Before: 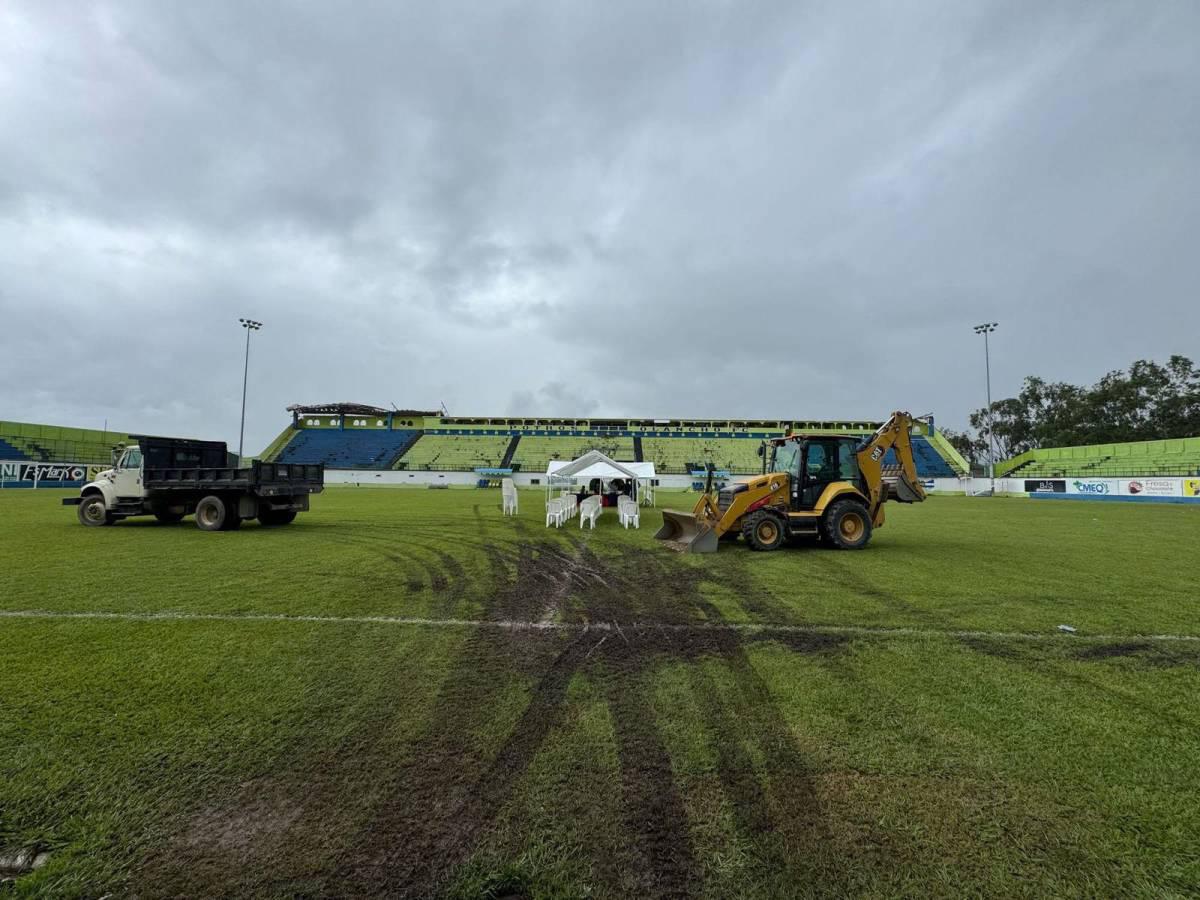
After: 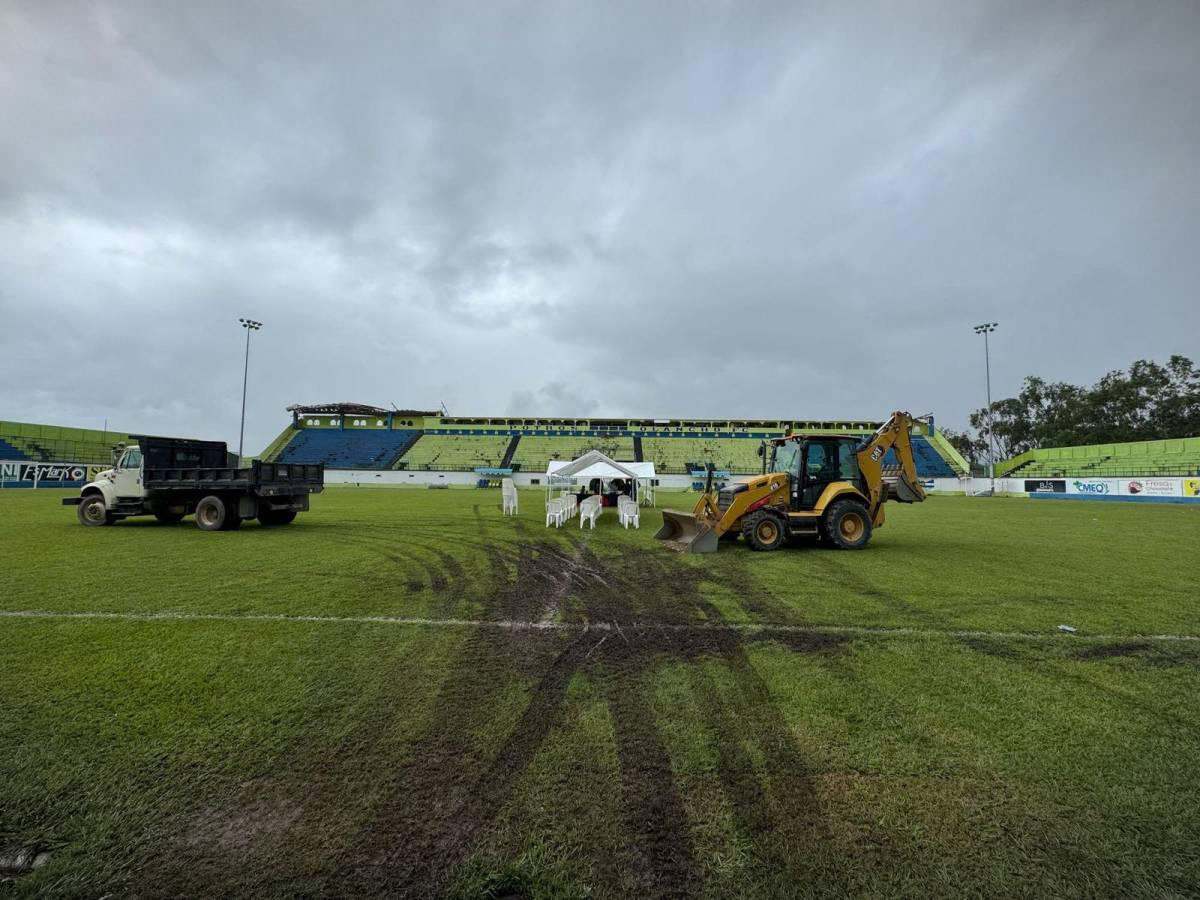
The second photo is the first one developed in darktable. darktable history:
vignetting: fall-off start 99.19%, width/height ratio 1.31
